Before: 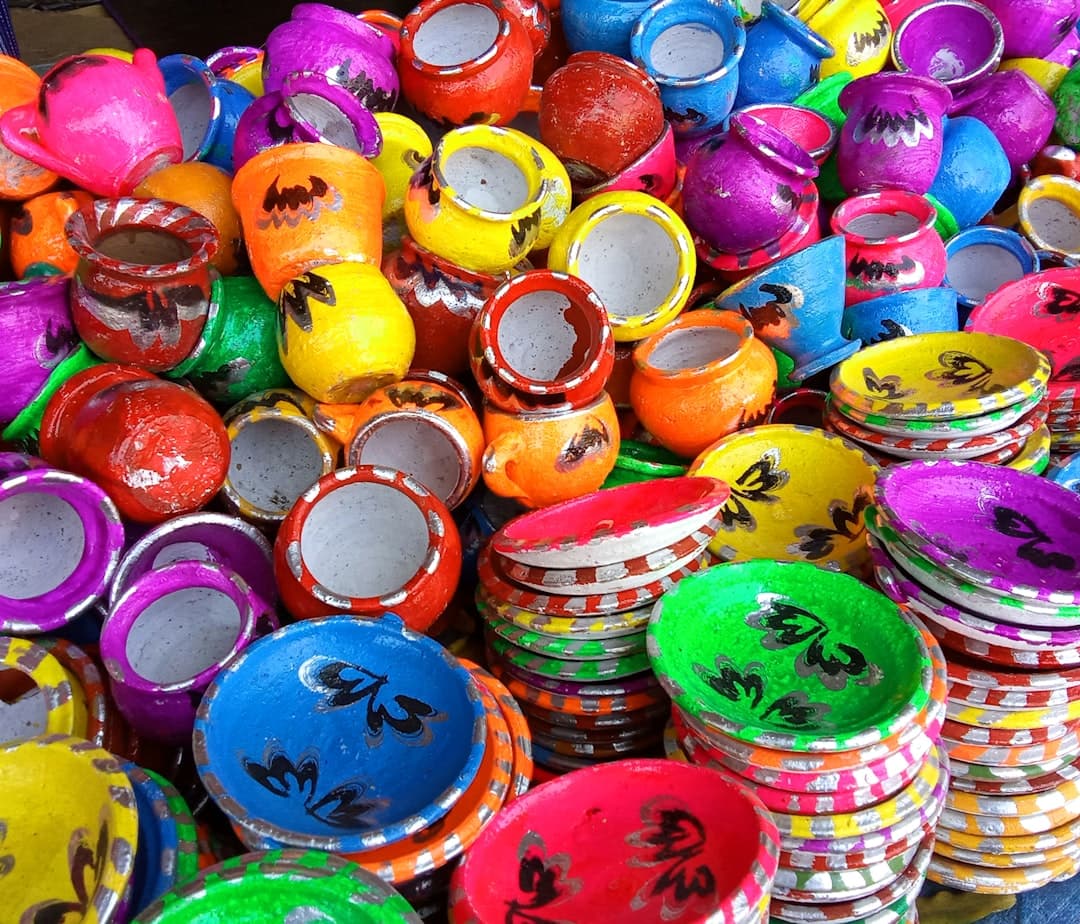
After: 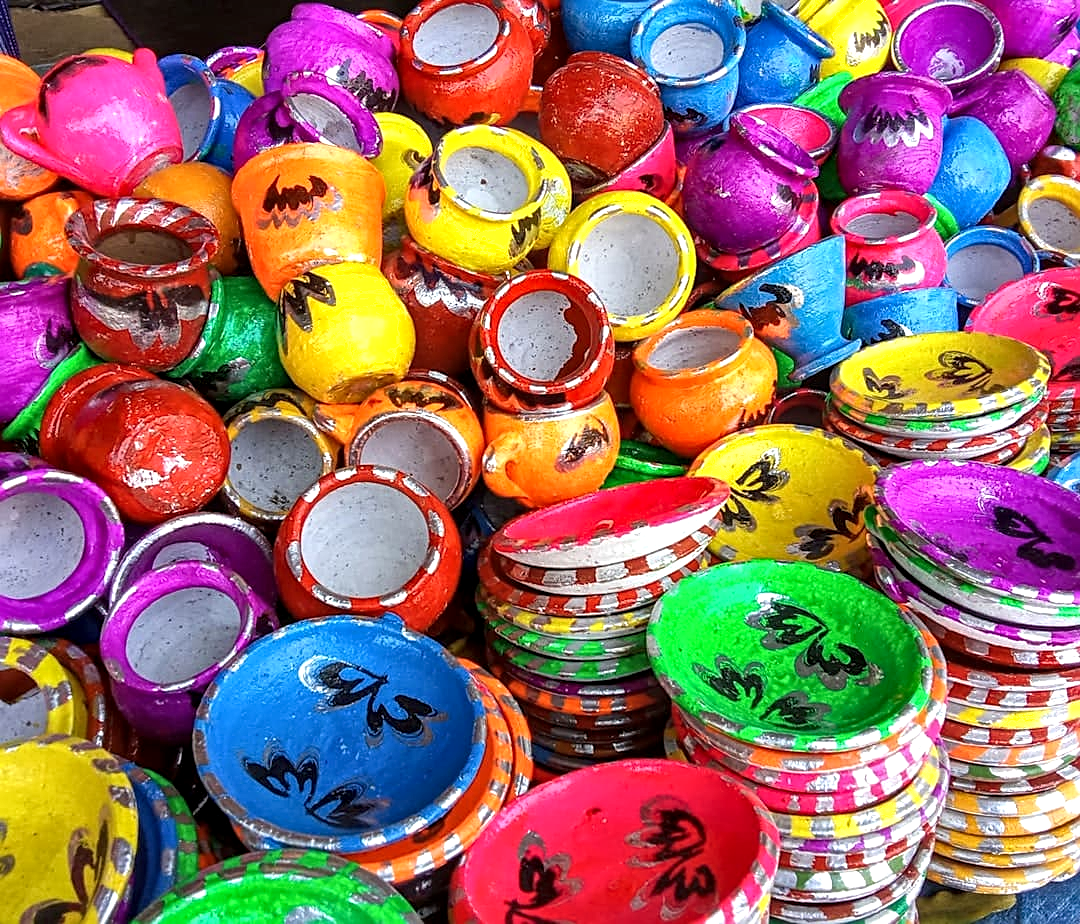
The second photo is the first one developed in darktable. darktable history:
local contrast: detail 130%
sharpen: on, module defaults
shadows and highlights: low approximation 0.01, soften with gaussian
exposure: exposure 0.242 EV, compensate highlight preservation false
